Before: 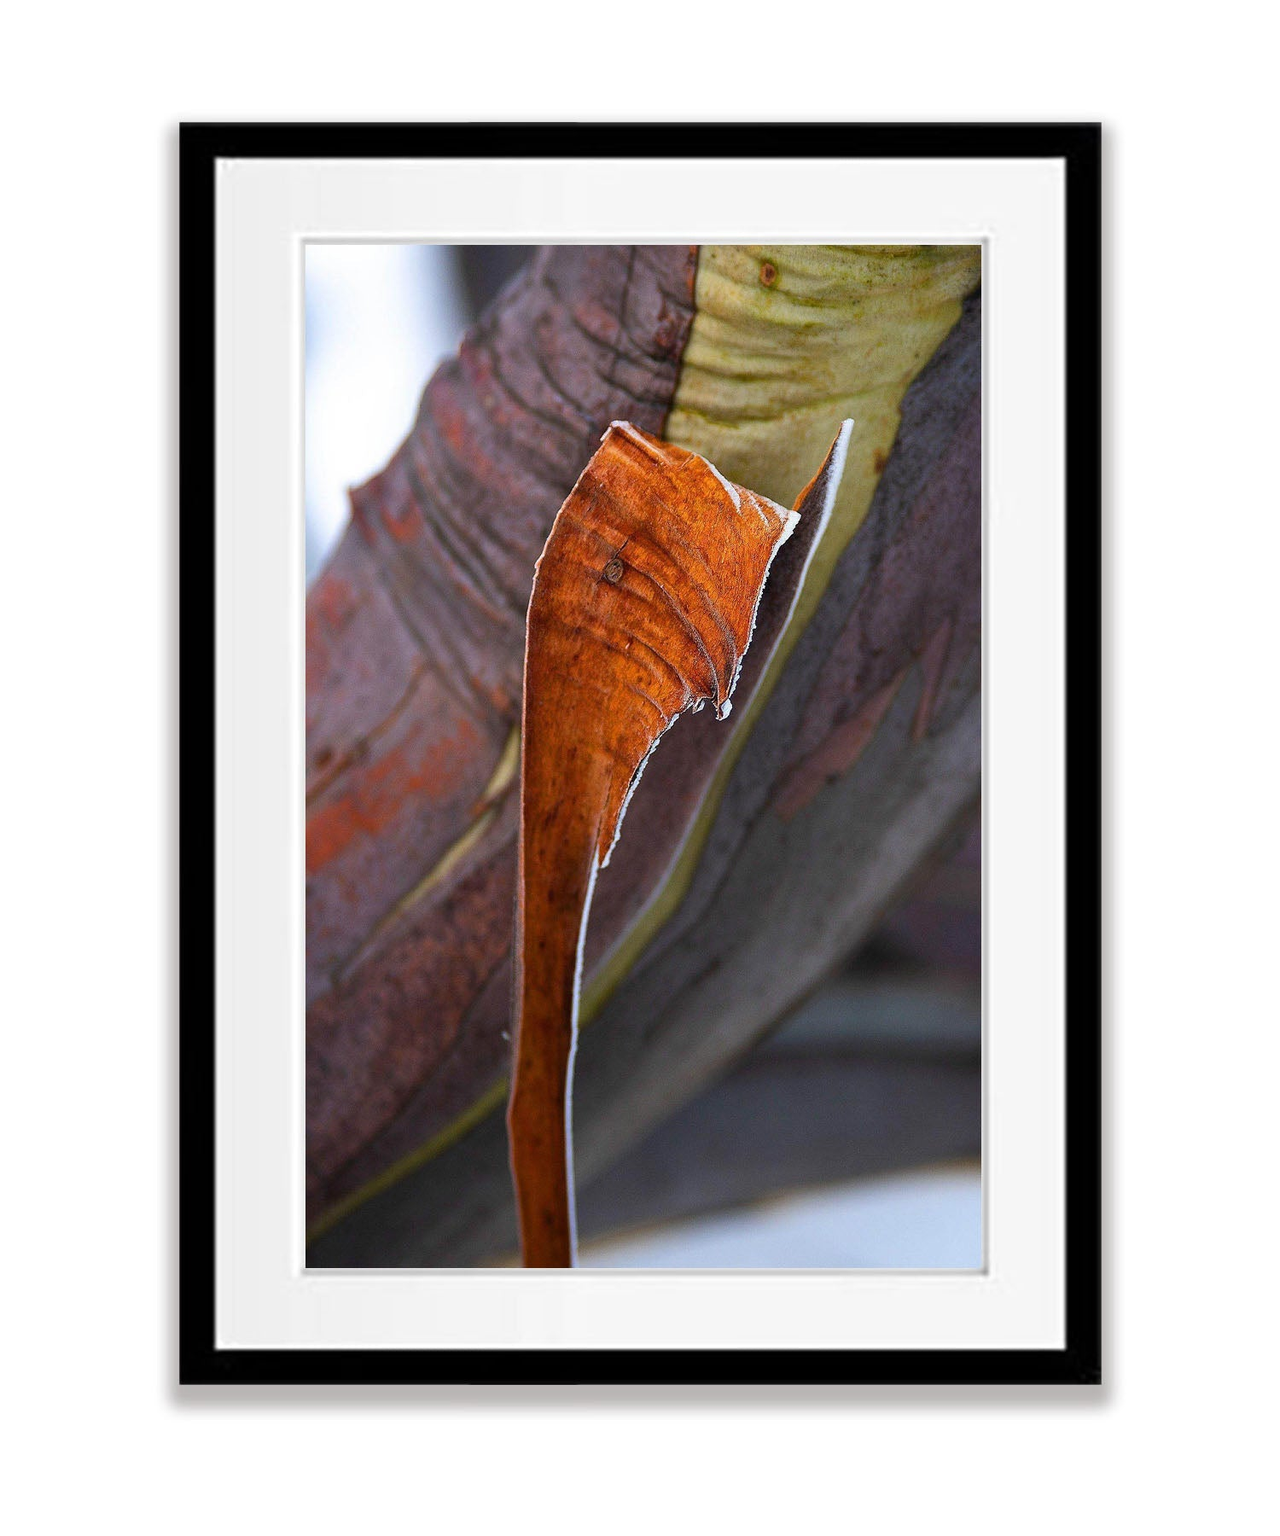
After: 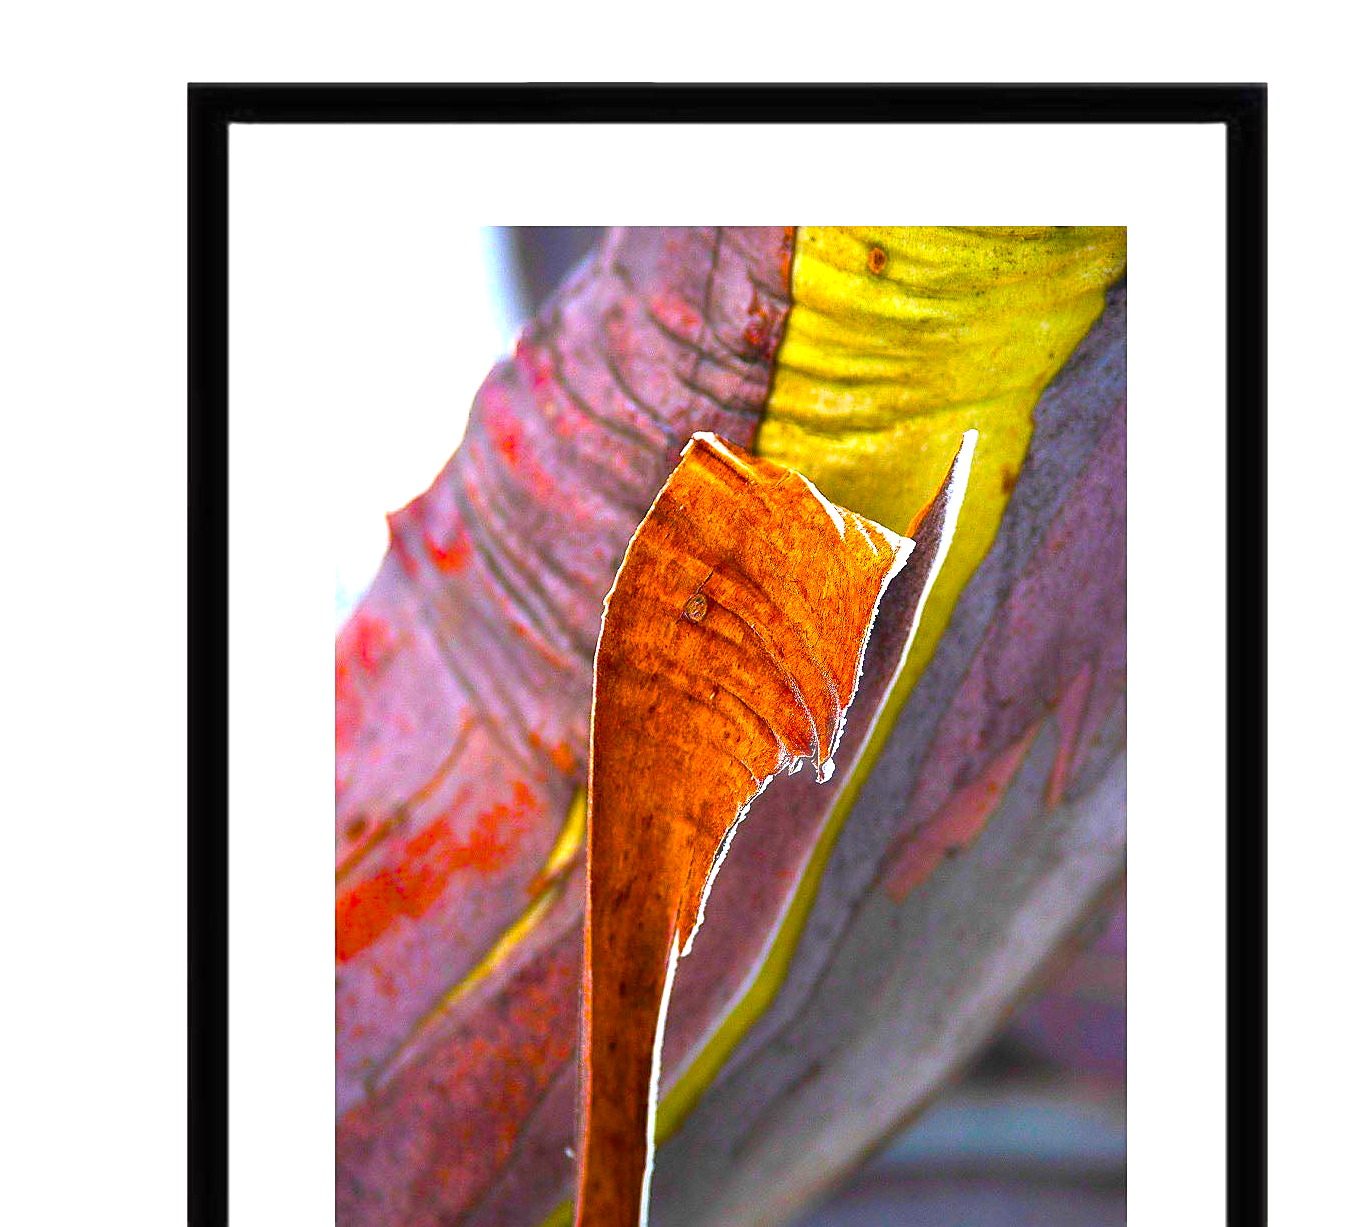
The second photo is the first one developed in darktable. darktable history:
crop: left 1.575%, top 3.395%, right 7.577%, bottom 28.434%
exposure: black level correction 0, exposure 0.702 EV, compensate highlight preservation false
color balance rgb: perceptual saturation grading › global saturation 66.256%, perceptual saturation grading › highlights 59.876%, perceptual saturation grading › mid-tones 49.392%, perceptual saturation grading › shadows 49.57%, perceptual brilliance grading › global brilliance 17.336%, global vibrance 20%
sharpen: radius 1.882, amount 0.402, threshold 1.302
haze removal: strength -0.097, adaptive false
color correction: highlights b* -0.004
